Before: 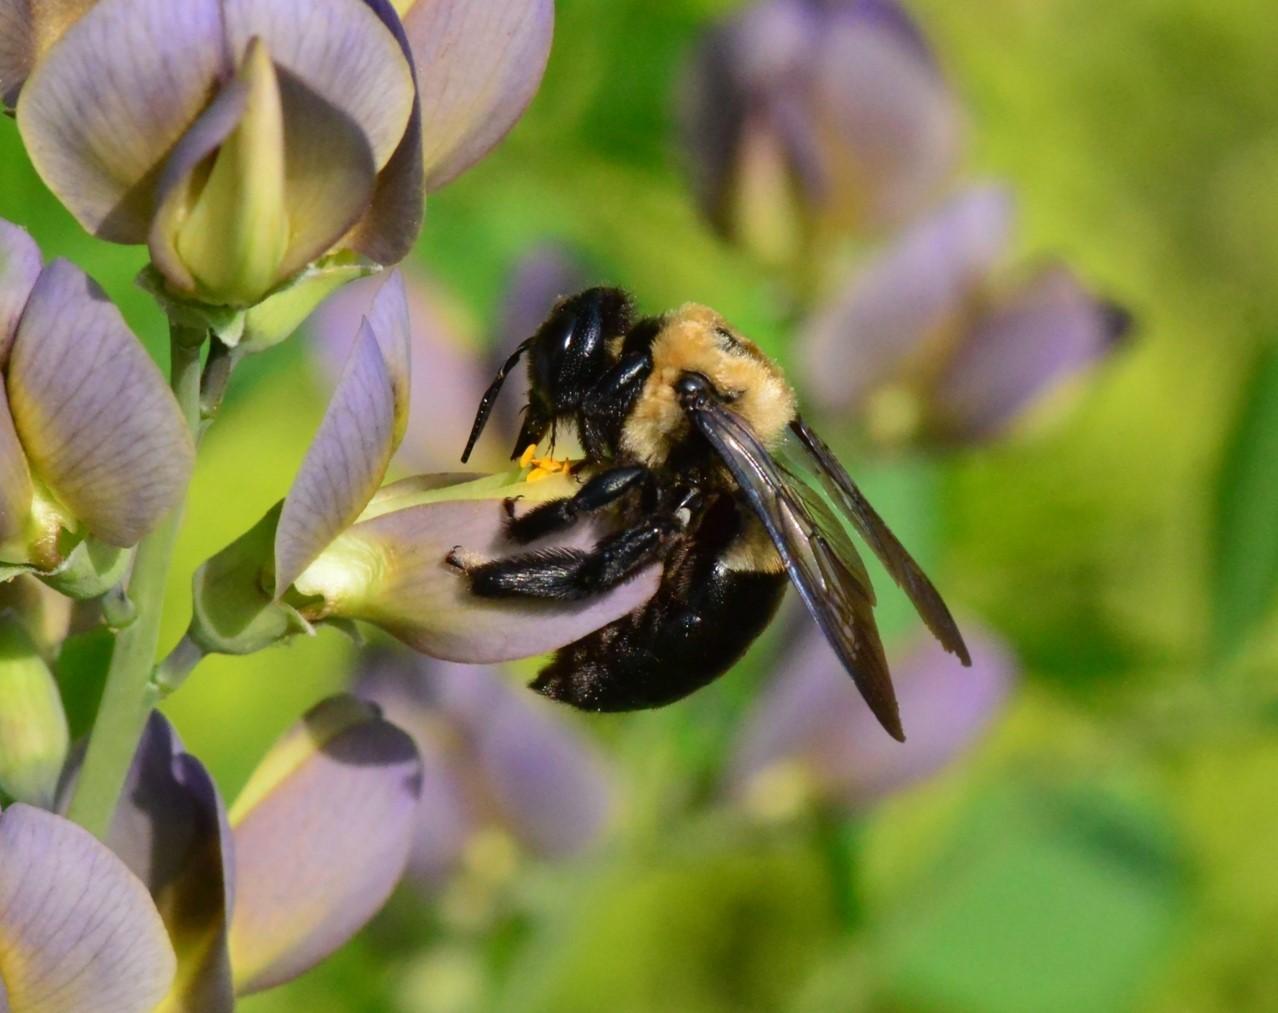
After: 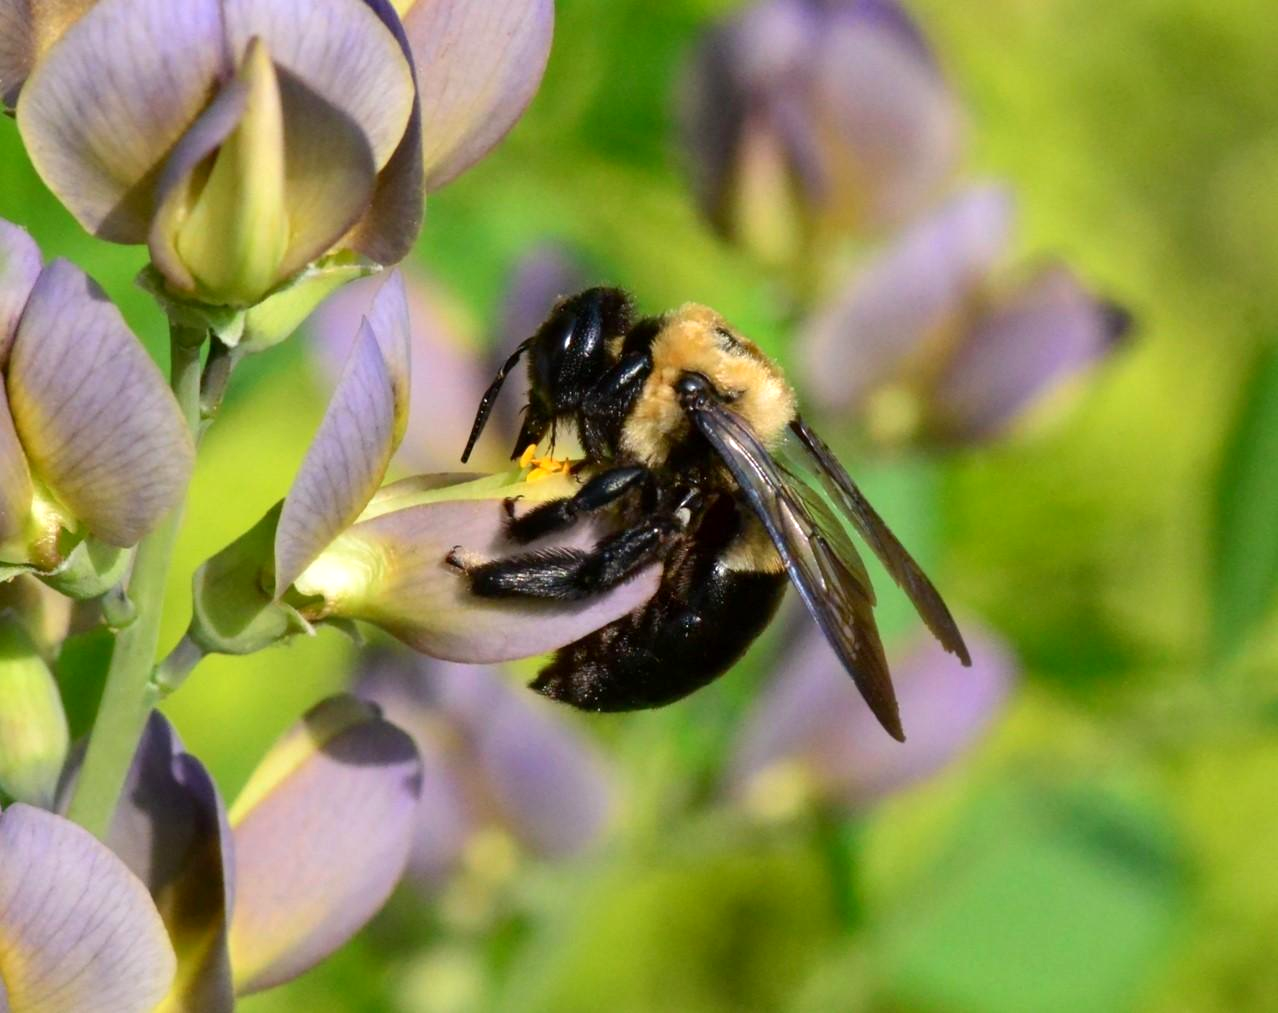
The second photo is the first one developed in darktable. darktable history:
tone equalizer: on, module defaults
exposure: black level correction 0.001, exposure 0.3 EV, compensate highlight preservation false
